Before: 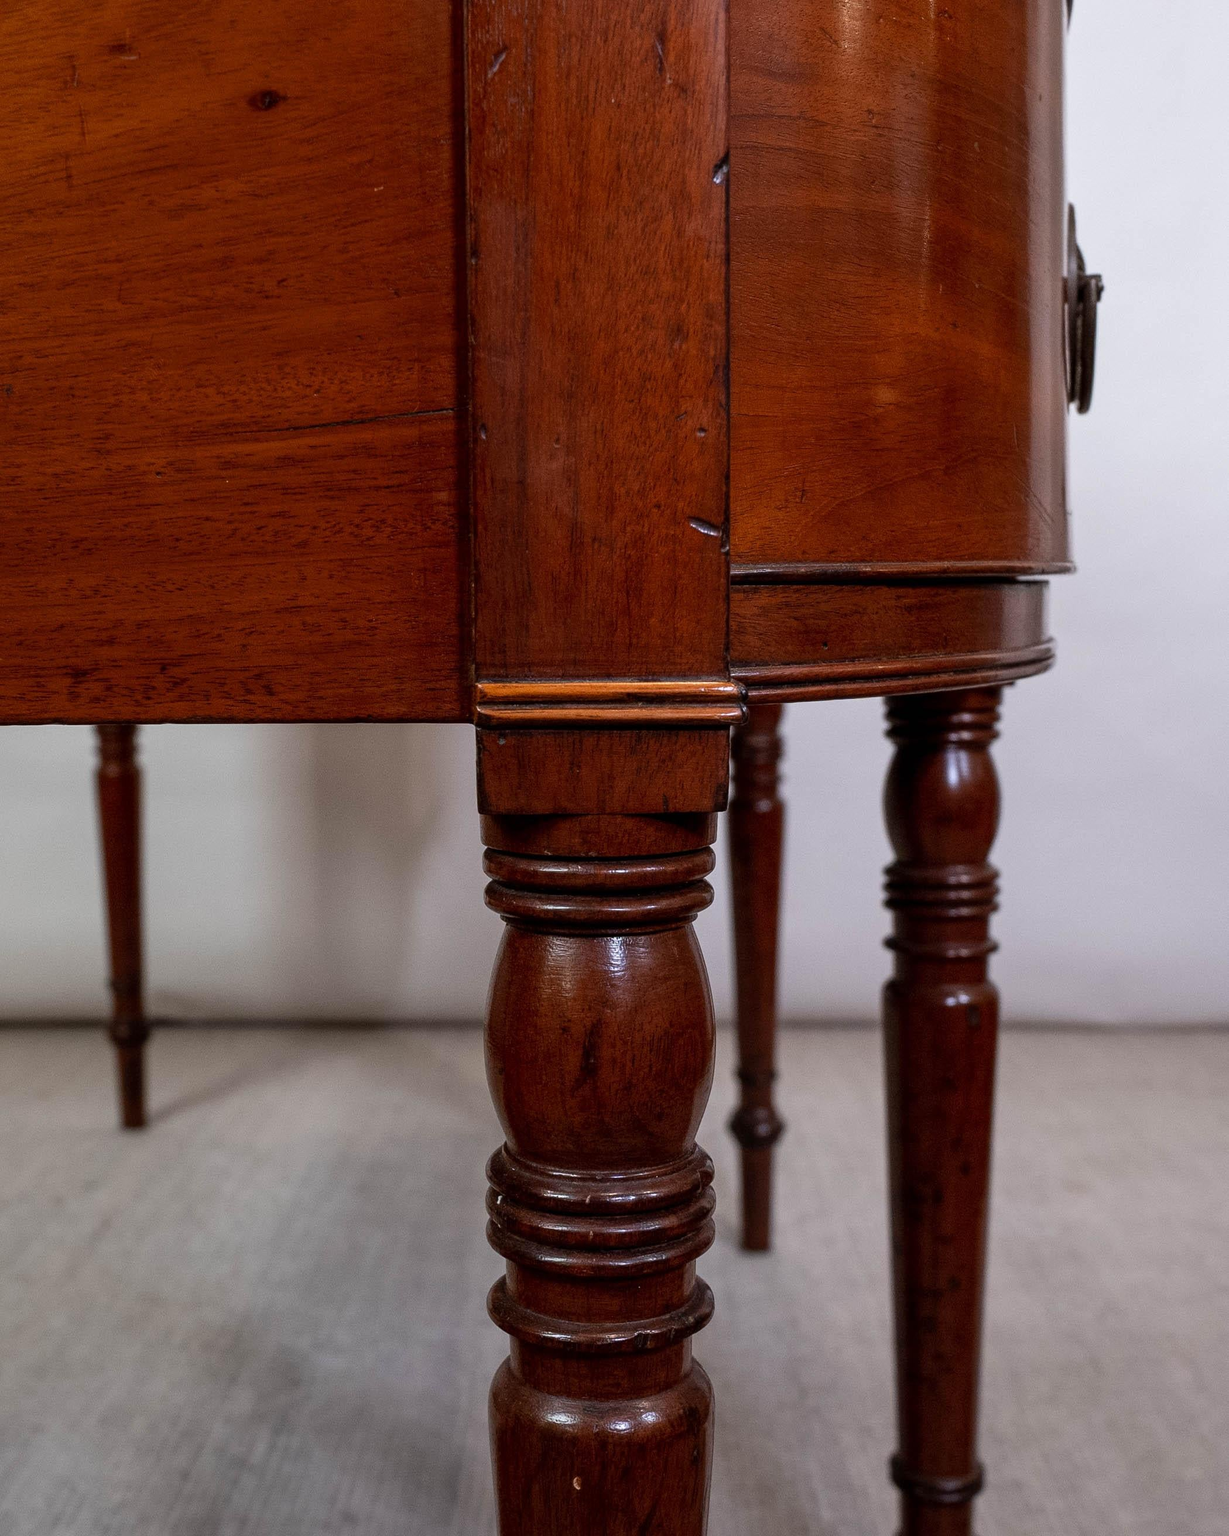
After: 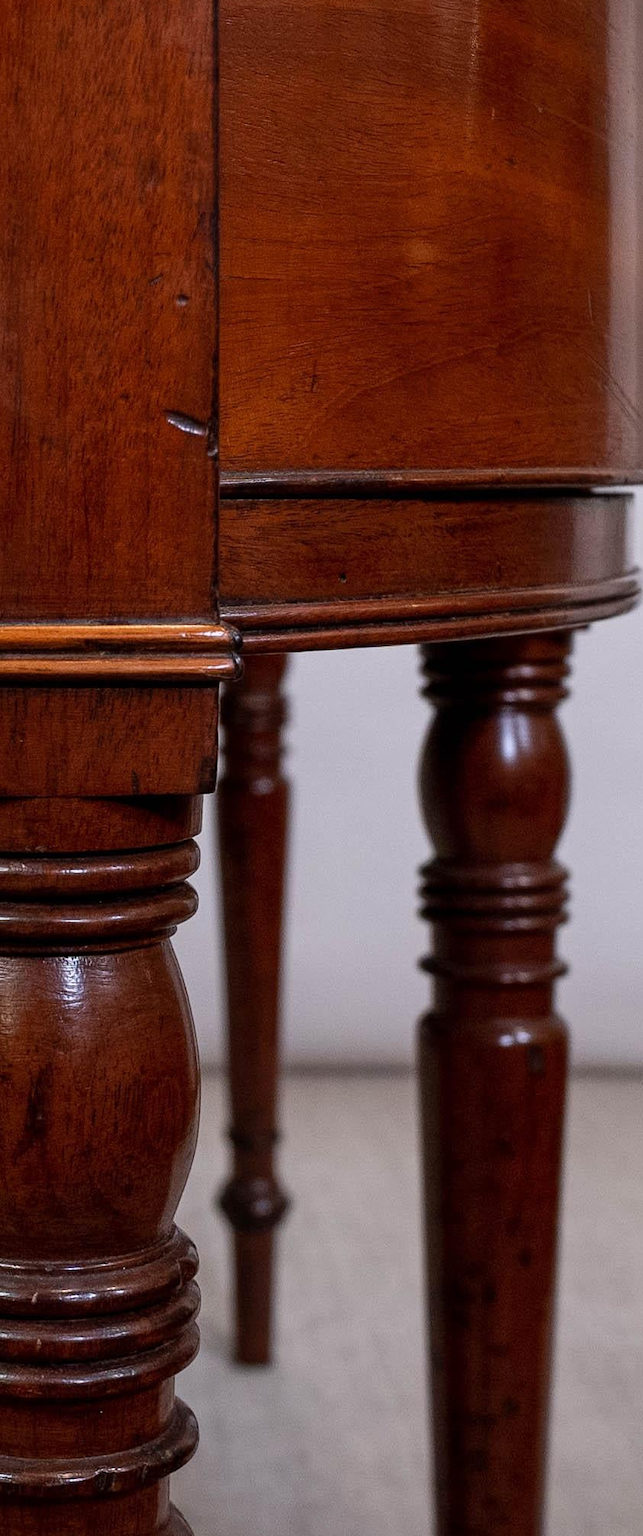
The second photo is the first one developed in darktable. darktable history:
crop: left 45.722%, top 13.144%, right 14.013%, bottom 9.944%
